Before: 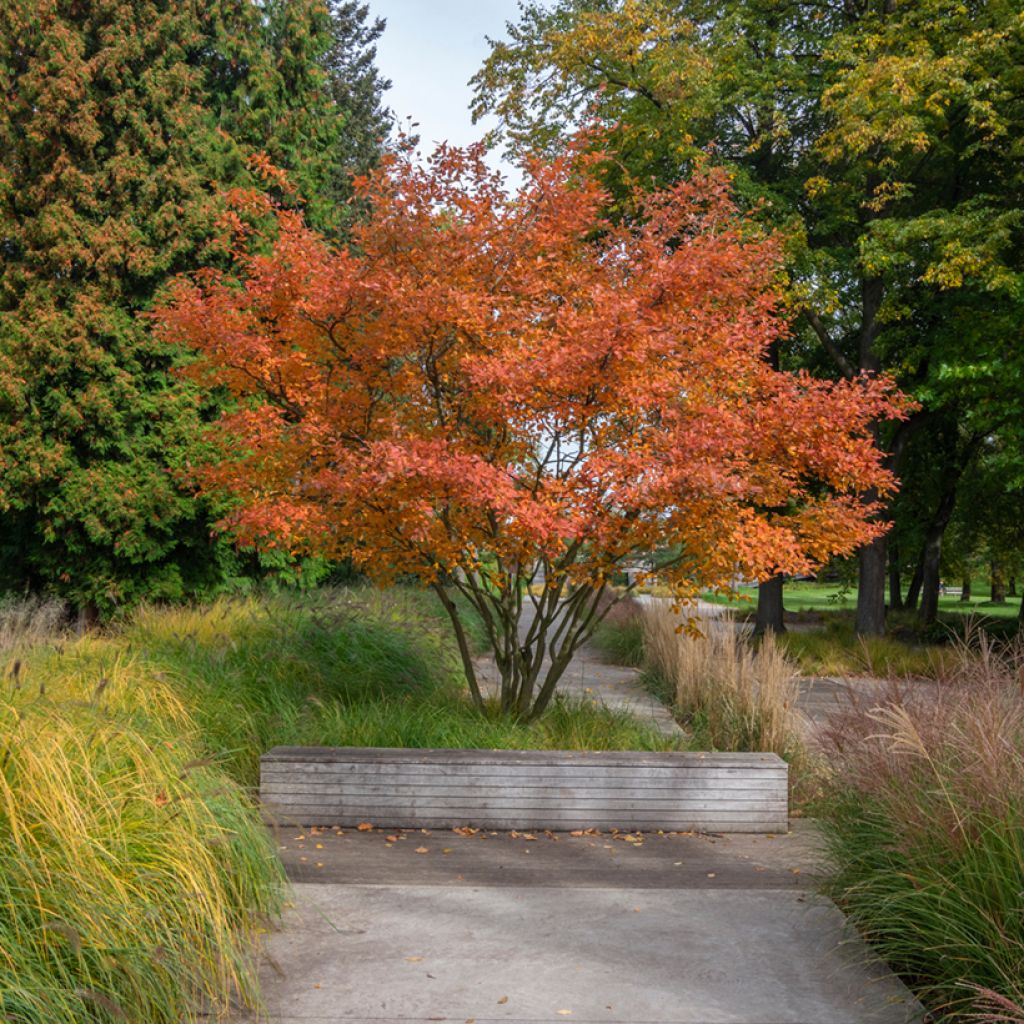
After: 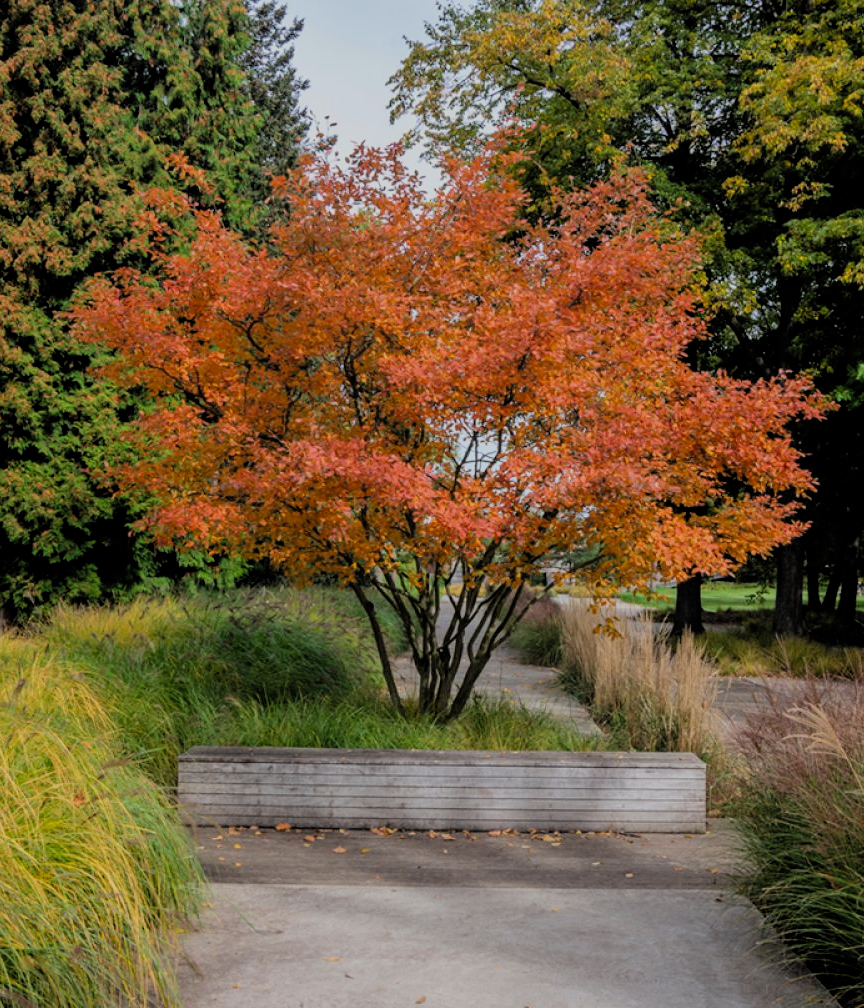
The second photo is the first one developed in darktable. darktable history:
crop: left 8.026%, right 7.374%
filmic rgb: black relative exposure -4.58 EV, white relative exposure 4.8 EV, threshold 3 EV, hardness 2.36, latitude 36.07%, contrast 1.048, highlights saturation mix 1.32%, shadows ↔ highlights balance 1.25%, color science v4 (2020), enable highlight reconstruction true
